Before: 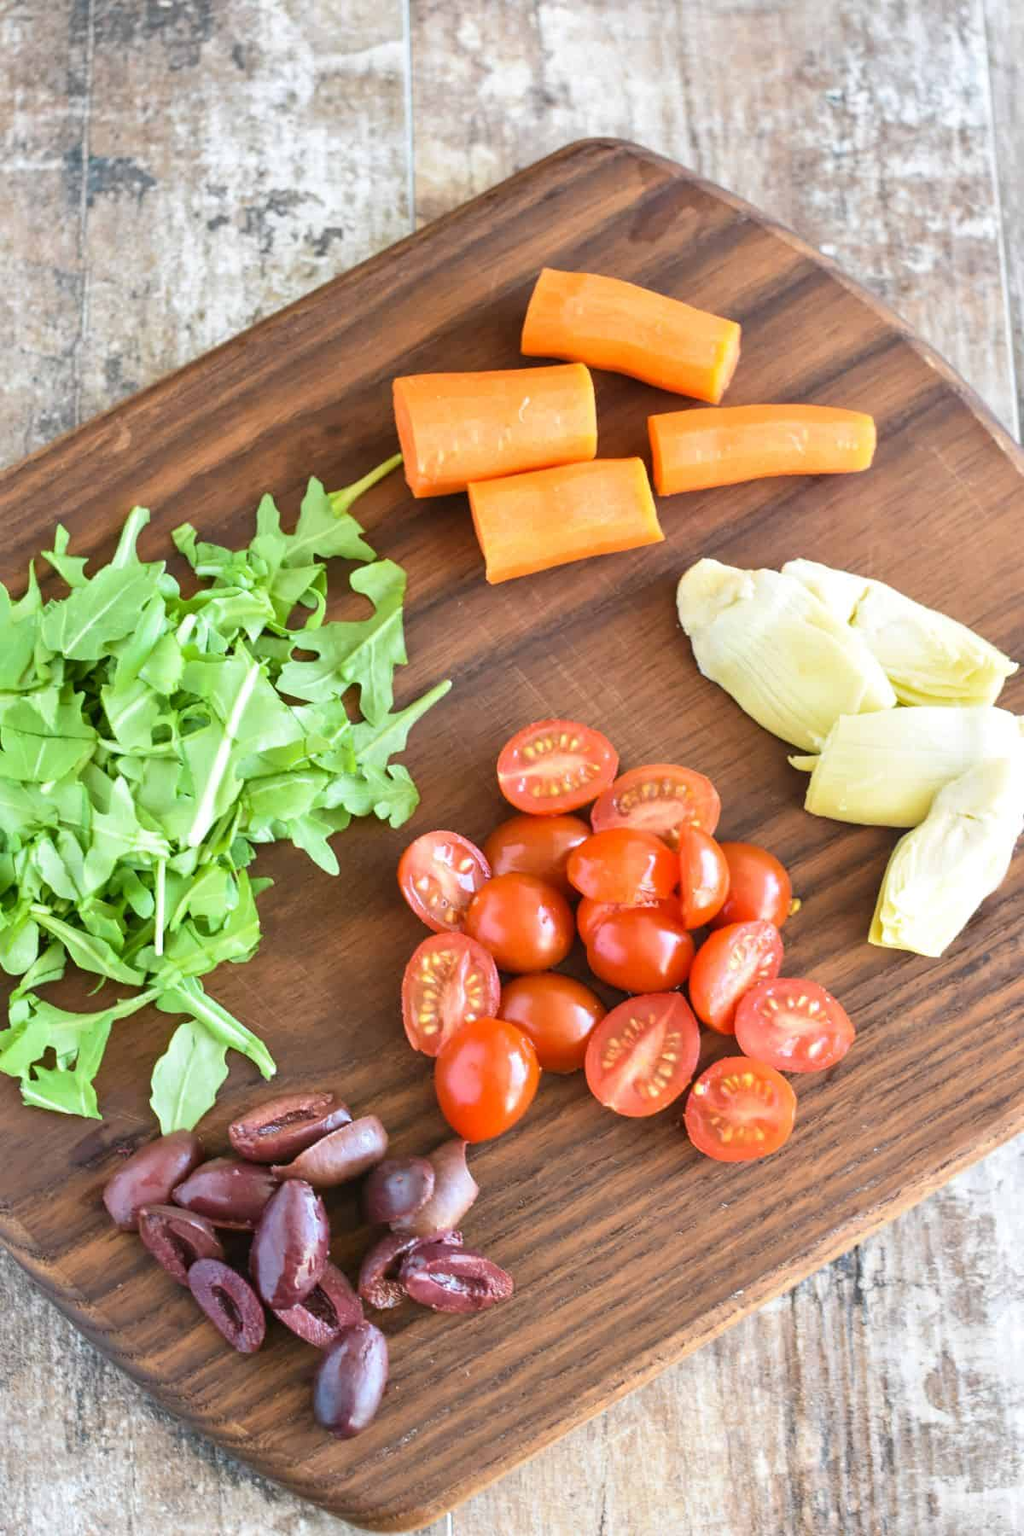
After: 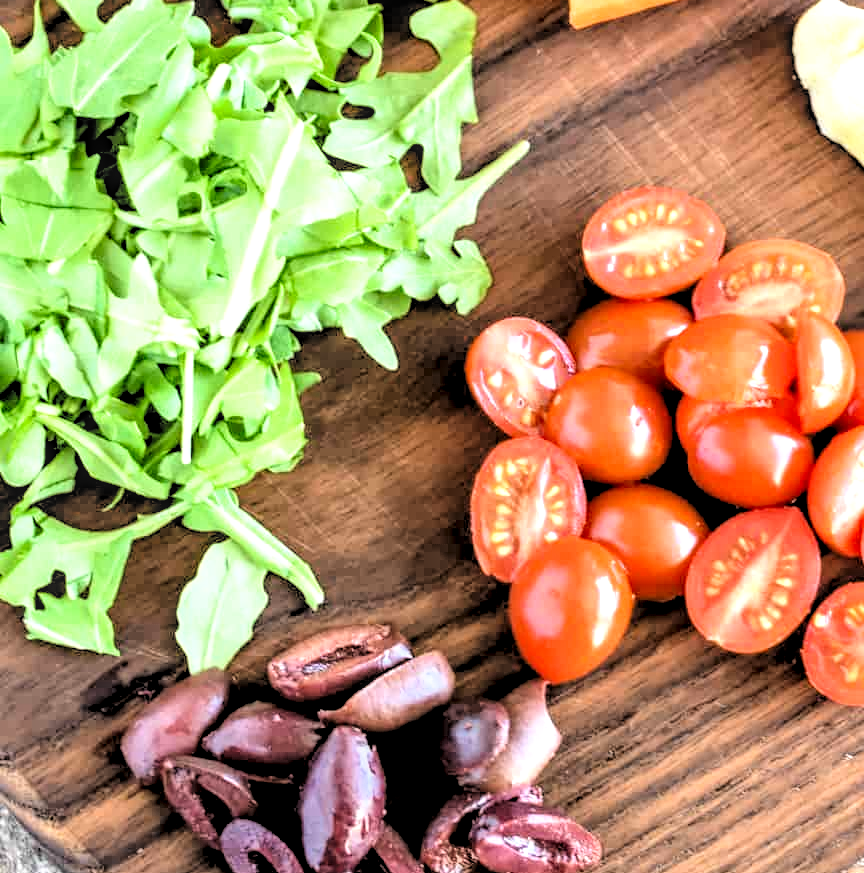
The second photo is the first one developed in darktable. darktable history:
crop: top 36.498%, right 27.964%, bottom 14.995%
filmic rgb: middle gray luminance 13.55%, black relative exposure -1.97 EV, white relative exposure 3.1 EV, threshold 6 EV, target black luminance 0%, hardness 1.79, latitude 59.23%, contrast 1.728, highlights saturation mix 5%, shadows ↔ highlights balance -37.52%, add noise in highlights 0, color science v3 (2019), use custom middle-gray values true, iterations of high-quality reconstruction 0, contrast in highlights soft, enable highlight reconstruction true
local contrast: highlights 25%, detail 150%
